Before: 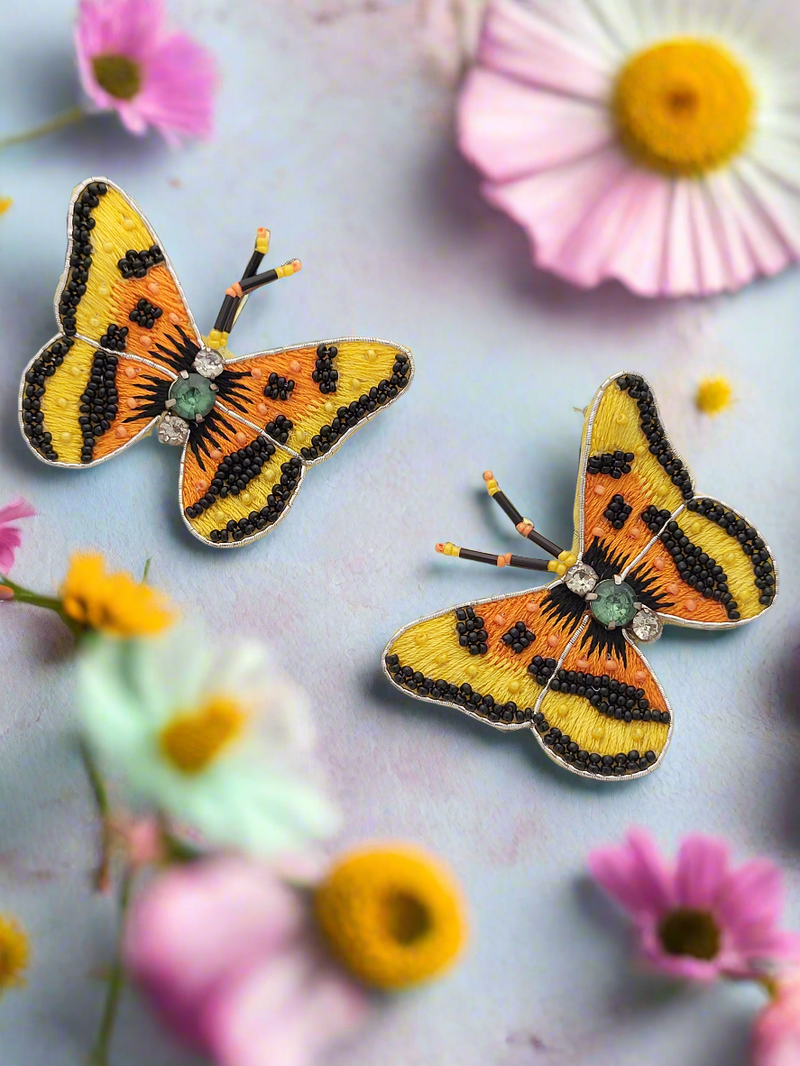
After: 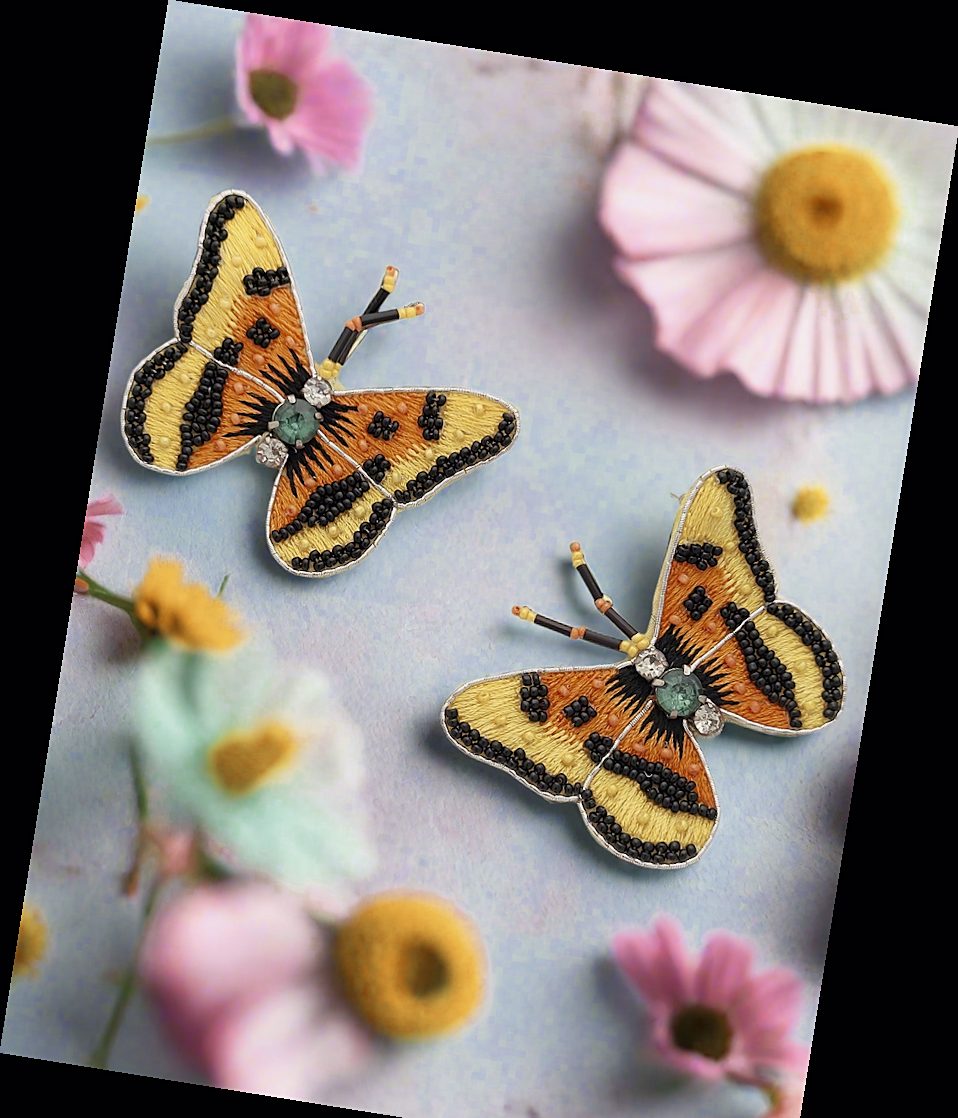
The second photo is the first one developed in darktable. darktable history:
white balance: emerald 1
sharpen: radius 1.864, amount 0.398, threshold 1.271
filmic rgb: black relative exposure -16 EV, white relative exposure 2.93 EV, hardness 10.04, color science v6 (2022)
rotate and perspective: rotation 9.12°, automatic cropping off
crop and rotate: top 0%, bottom 5.097%
color zones: curves: ch0 [(0, 0.5) (0.125, 0.4) (0.25, 0.5) (0.375, 0.4) (0.5, 0.4) (0.625, 0.35) (0.75, 0.35) (0.875, 0.5)]; ch1 [(0, 0.35) (0.125, 0.45) (0.25, 0.35) (0.375, 0.35) (0.5, 0.35) (0.625, 0.35) (0.75, 0.45) (0.875, 0.35)]; ch2 [(0, 0.6) (0.125, 0.5) (0.25, 0.5) (0.375, 0.6) (0.5, 0.6) (0.625, 0.5) (0.75, 0.5) (0.875, 0.5)]
